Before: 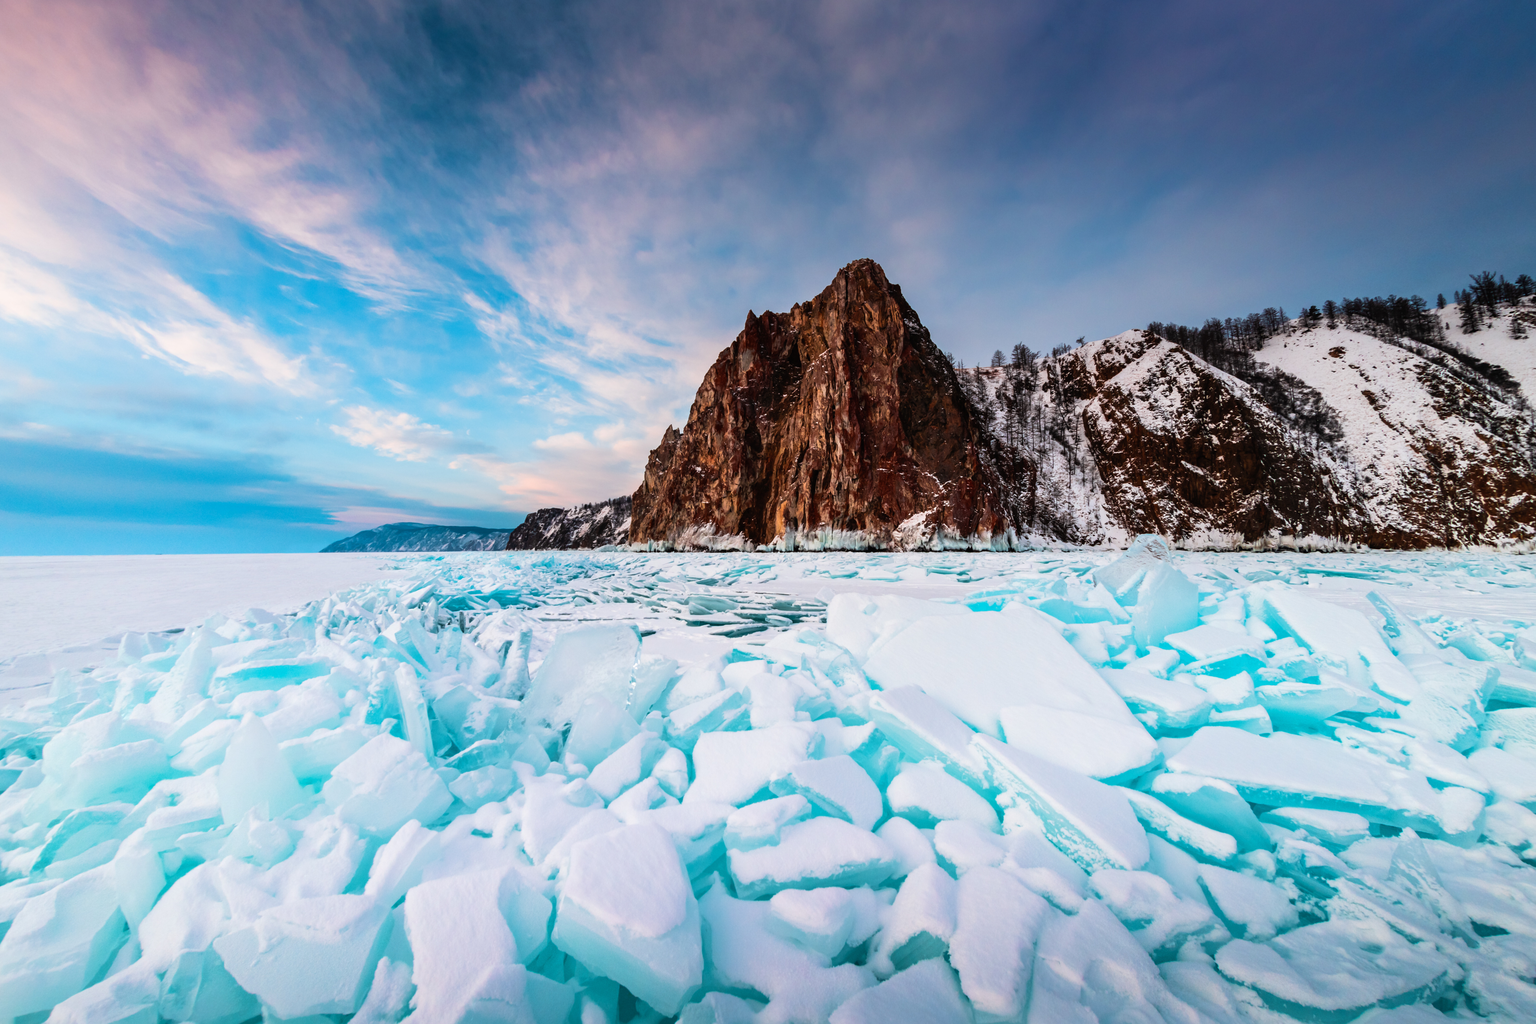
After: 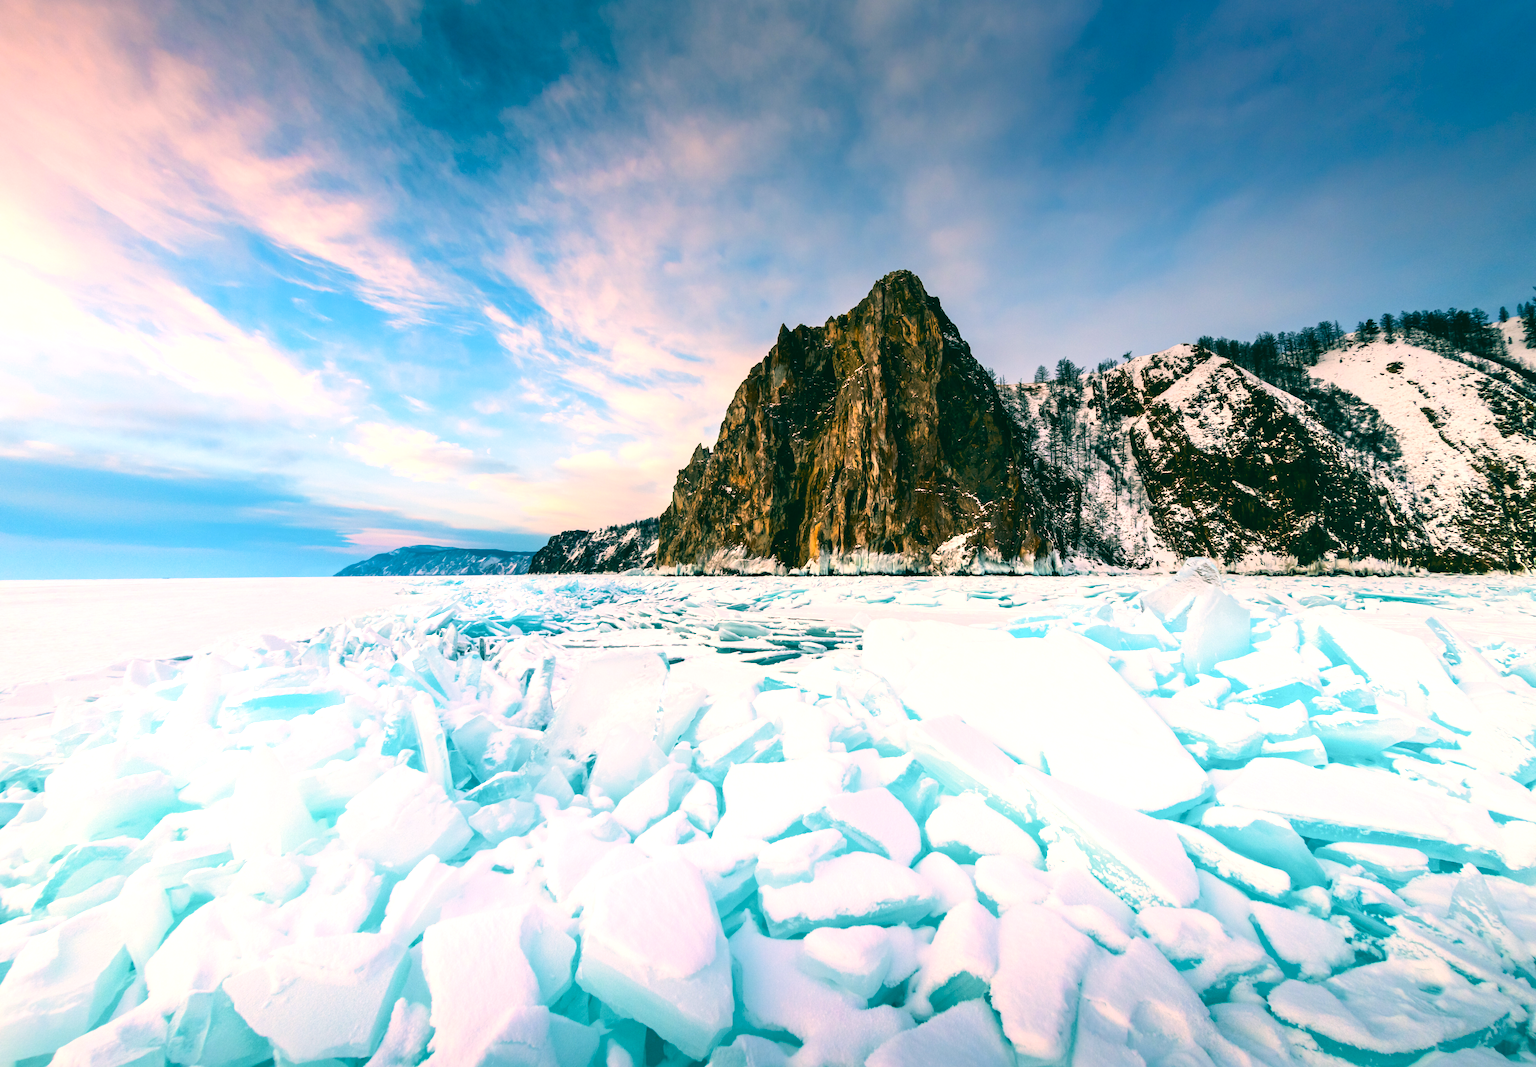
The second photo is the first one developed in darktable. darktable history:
color correction: highlights a* 1.83, highlights b* 34.02, shadows a* -36.68, shadows b* -5.48
crop: right 4.126%, bottom 0.031%
white balance: red 1.042, blue 1.17
exposure: black level correction 0, exposure 0.5 EV, compensate highlight preservation false
